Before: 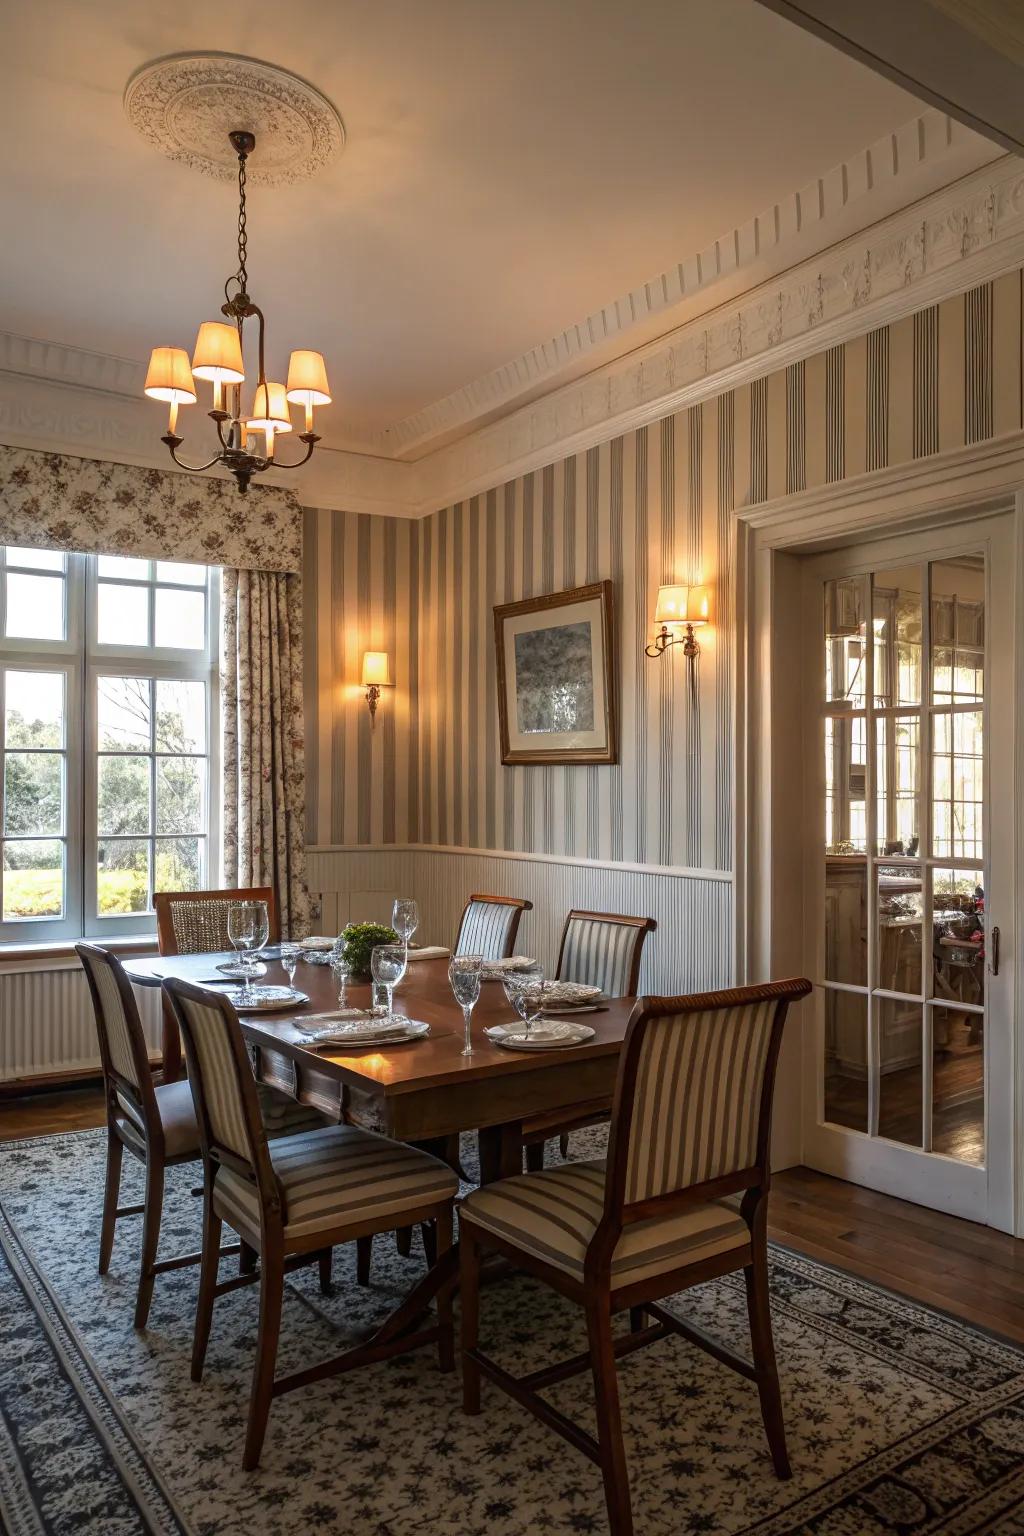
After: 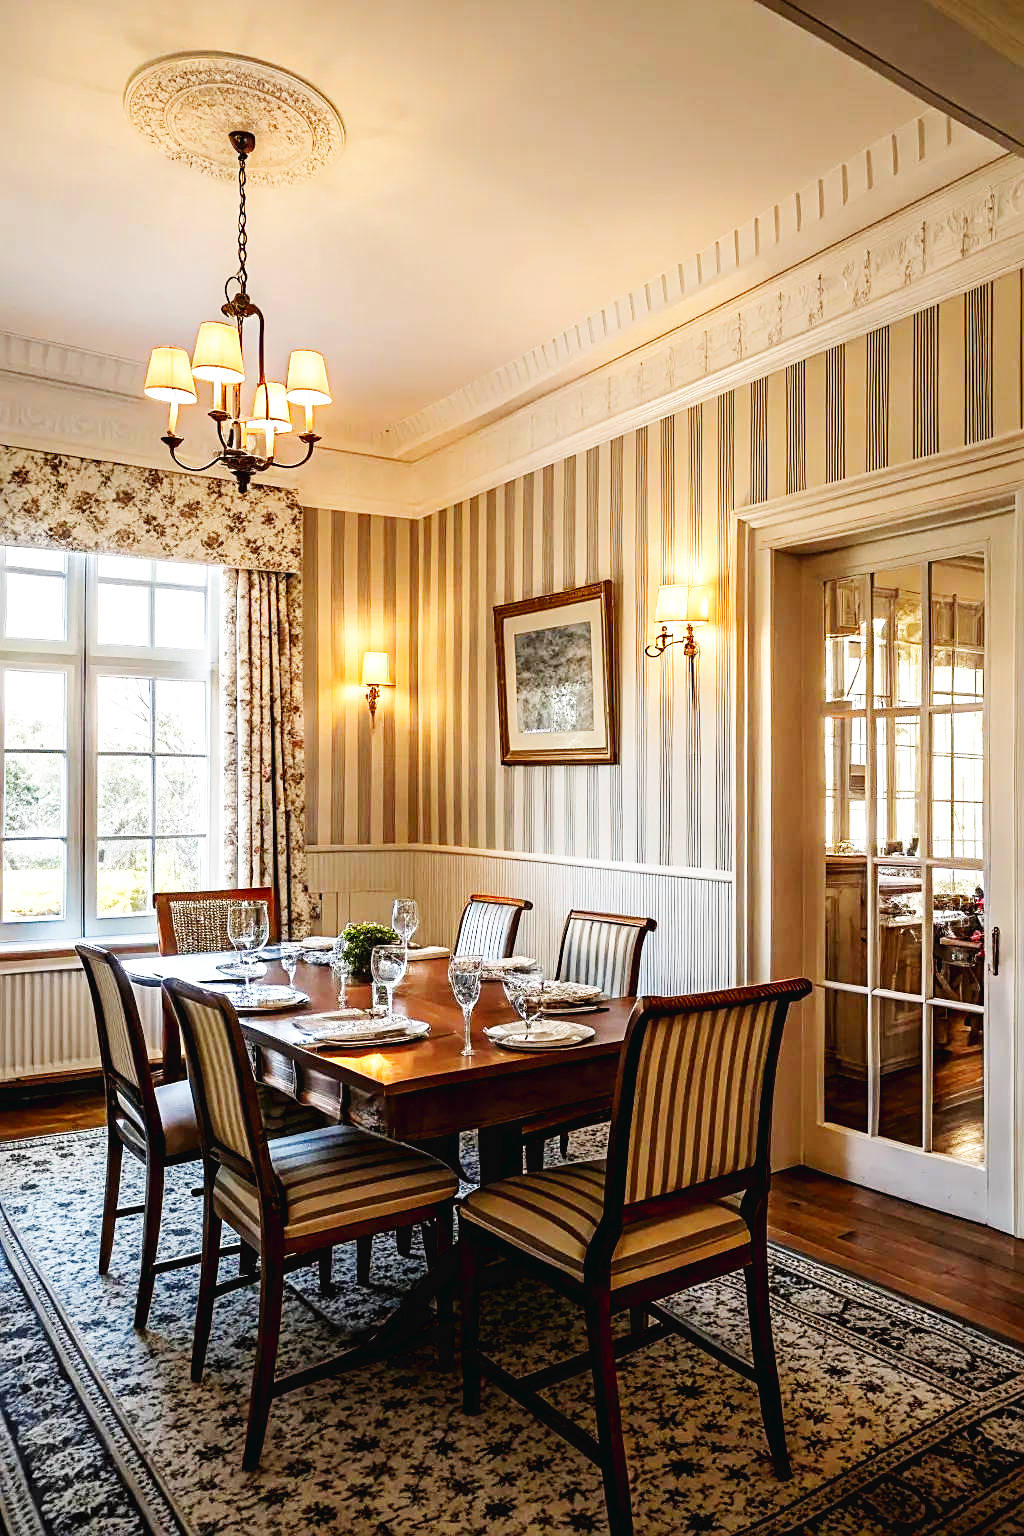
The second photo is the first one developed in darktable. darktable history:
sharpen: on, module defaults
exposure: black level correction 0.005, exposure 0.015 EV, compensate exposure bias true, compensate highlight preservation false
base curve: curves: ch0 [(0, 0.003) (0.001, 0.002) (0.006, 0.004) (0.02, 0.022) (0.048, 0.086) (0.094, 0.234) (0.162, 0.431) (0.258, 0.629) (0.385, 0.8) (0.548, 0.918) (0.751, 0.988) (1, 1)], preserve colors none
